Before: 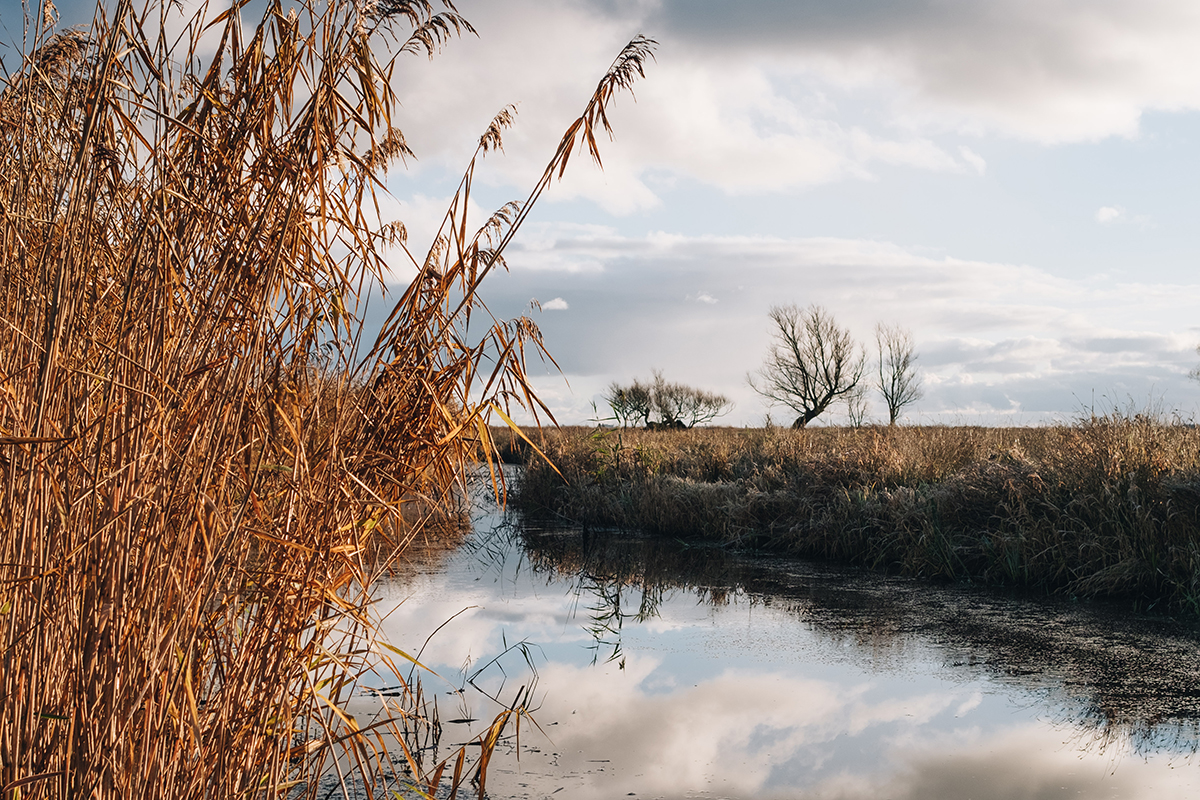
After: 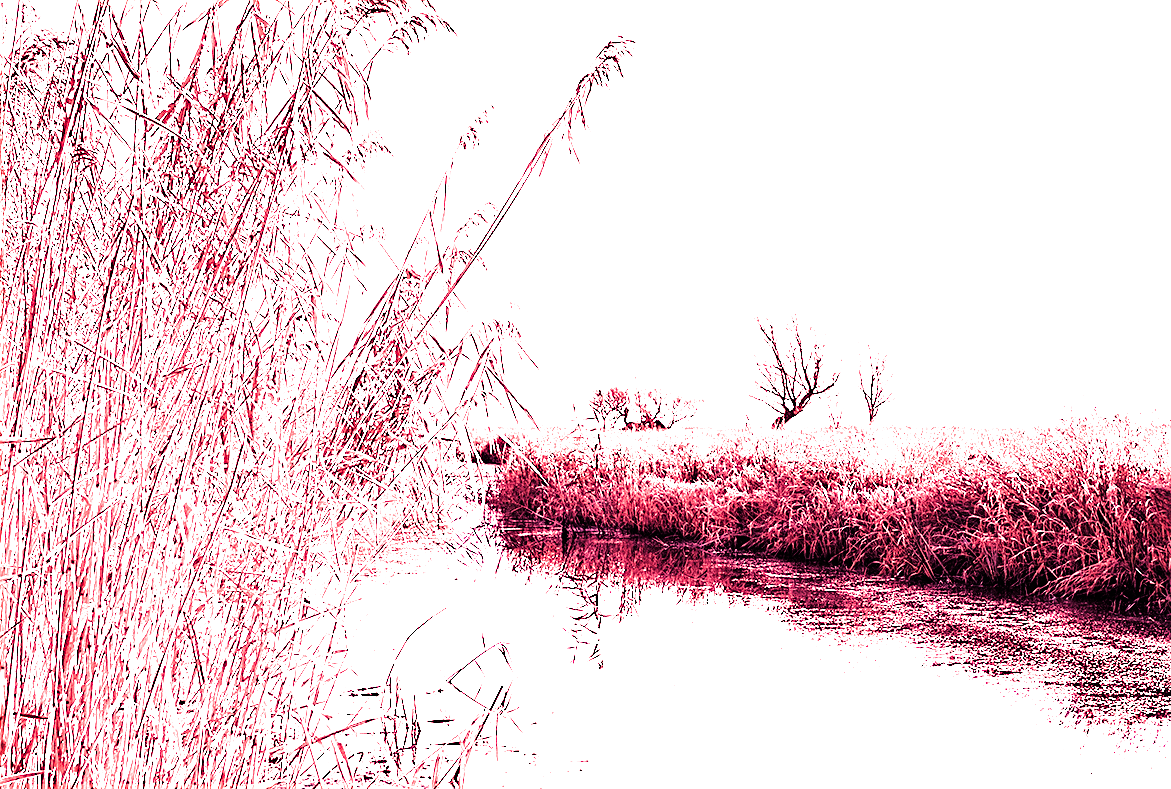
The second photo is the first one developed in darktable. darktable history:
crop and rotate: left 1.774%, right 0.633%, bottom 1.28%
filmic rgb: black relative exposure -3.75 EV, white relative exposure 2.4 EV, dynamic range scaling -50%, hardness 3.42, latitude 30%, contrast 1.8
color balance: lift [1, 1, 0.999, 1.001], gamma [1, 1.003, 1.005, 0.995], gain [1, 0.992, 0.988, 1.012], contrast 5%, output saturation 110%
sharpen: on, module defaults
exposure: black level correction 0, exposure 1 EV, compensate highlight preservation false
white balance: red 4.26, blue 1.802
